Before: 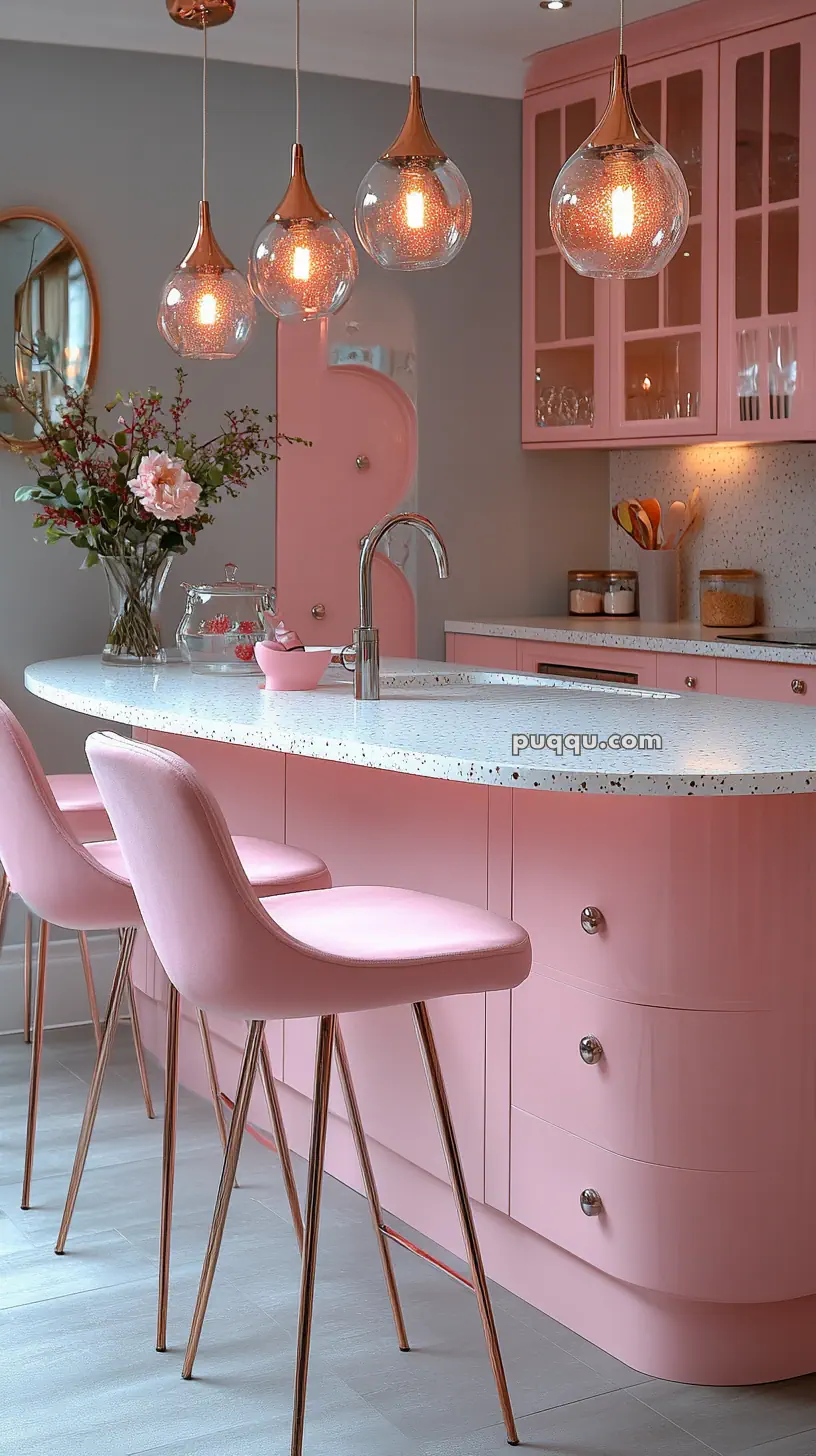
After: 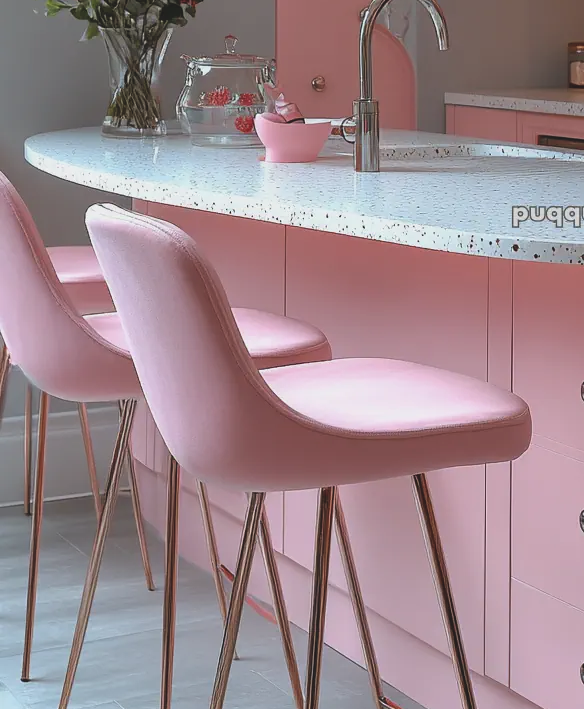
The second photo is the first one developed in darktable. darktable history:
crop: top 36.287%, right 28.416%, bottom 15.012%
exposure: black level correction -0.014, exposure -0.187 EV, compensate highlight preservation false
